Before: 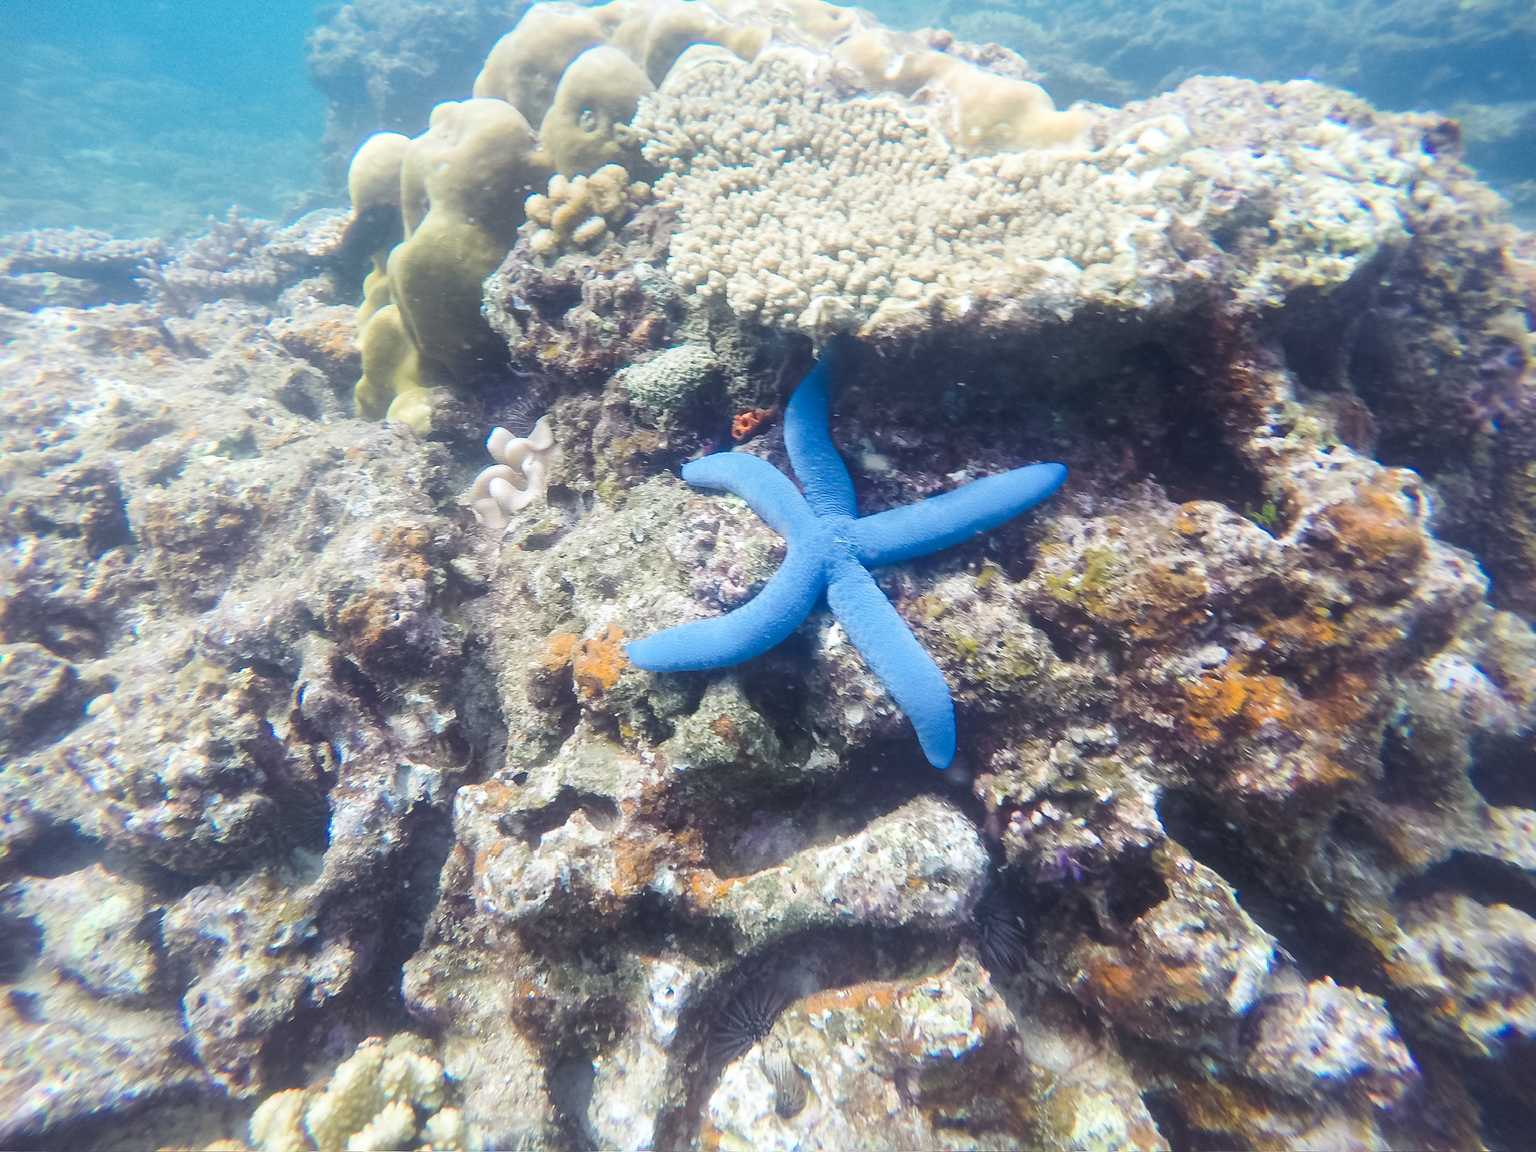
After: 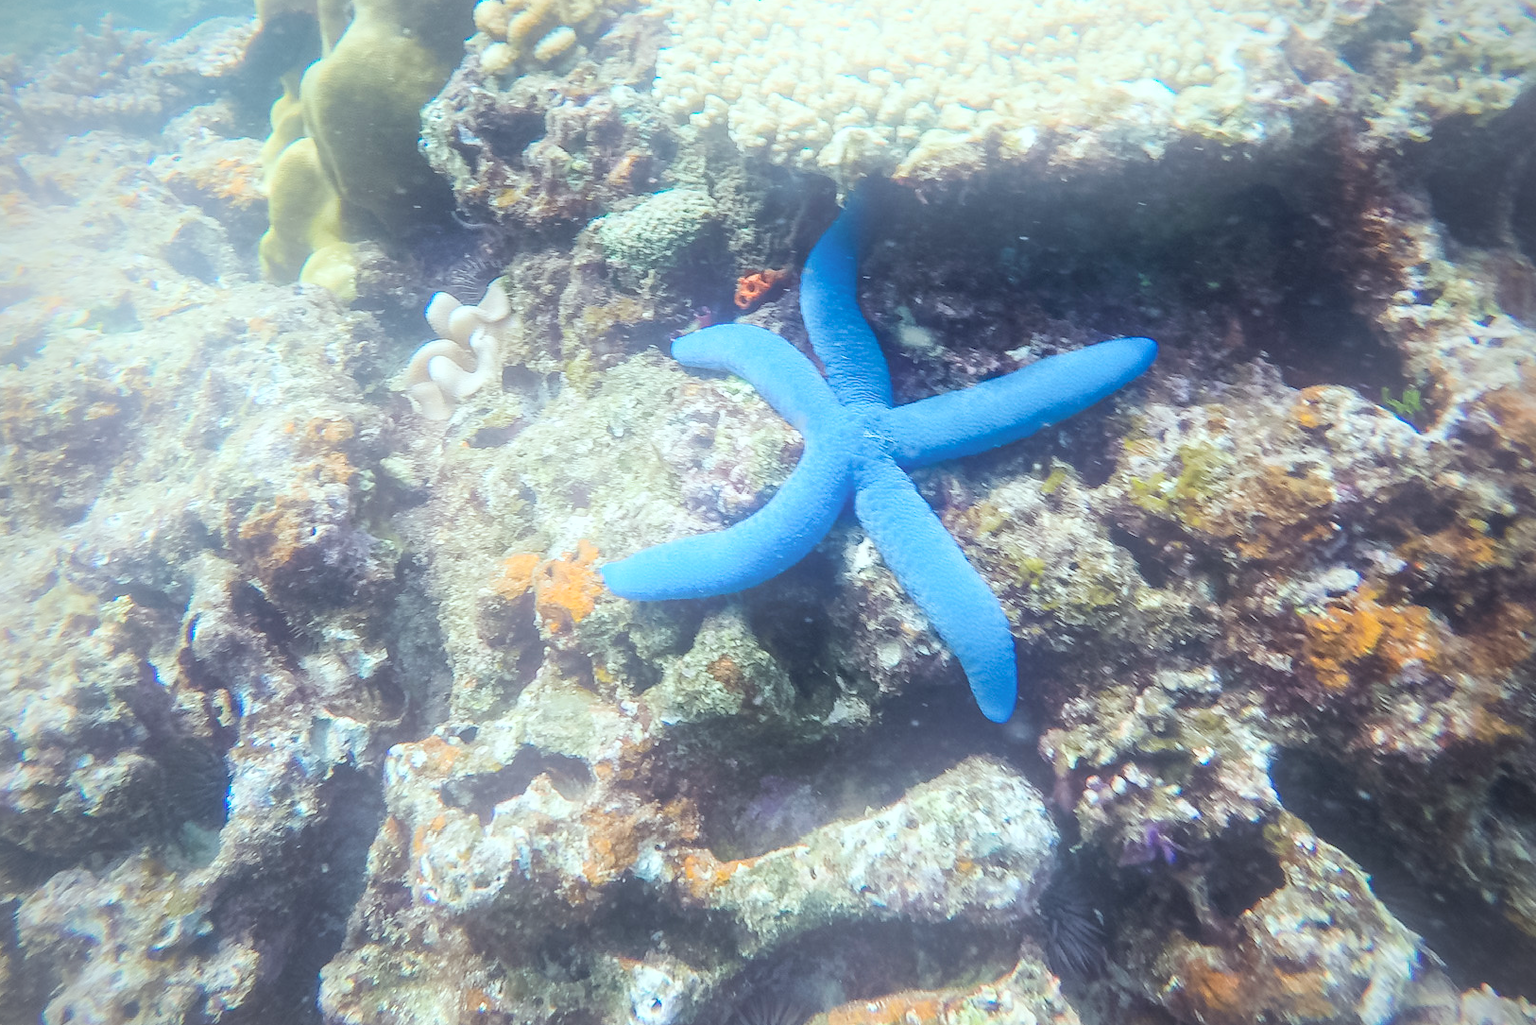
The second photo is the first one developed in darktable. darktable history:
white balance: red 1.029, blue 0.92
vignetting: on, module defaults
crop: left 9.712%, top 16.928%, right 10.845%, bottom 12.332%
local contrast: detail 117%
bloom: on, module defaults
color calibration: illuminant F (fluorescent), F source F9 (Cool White Deluxe 4150 K) – high CRI, x 0.374, y 0.373, temperature 4158.34 K
